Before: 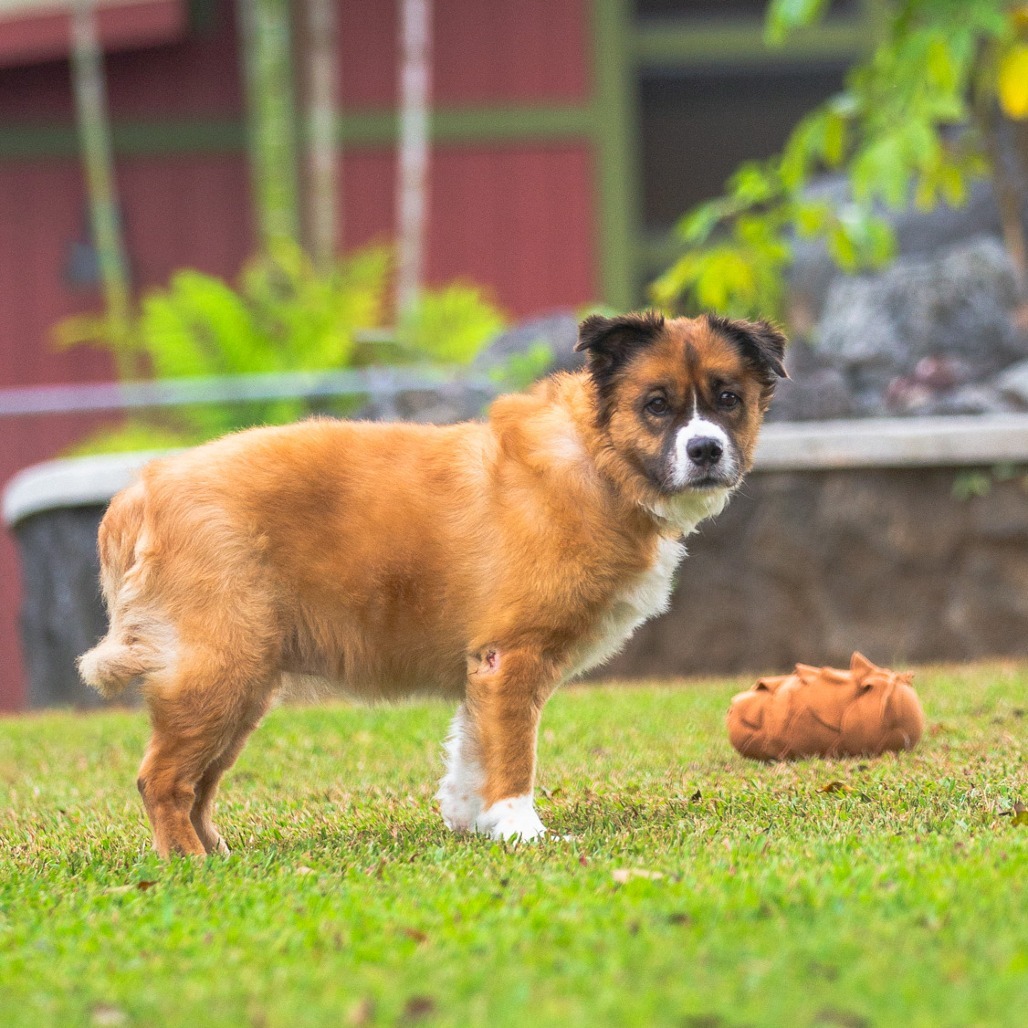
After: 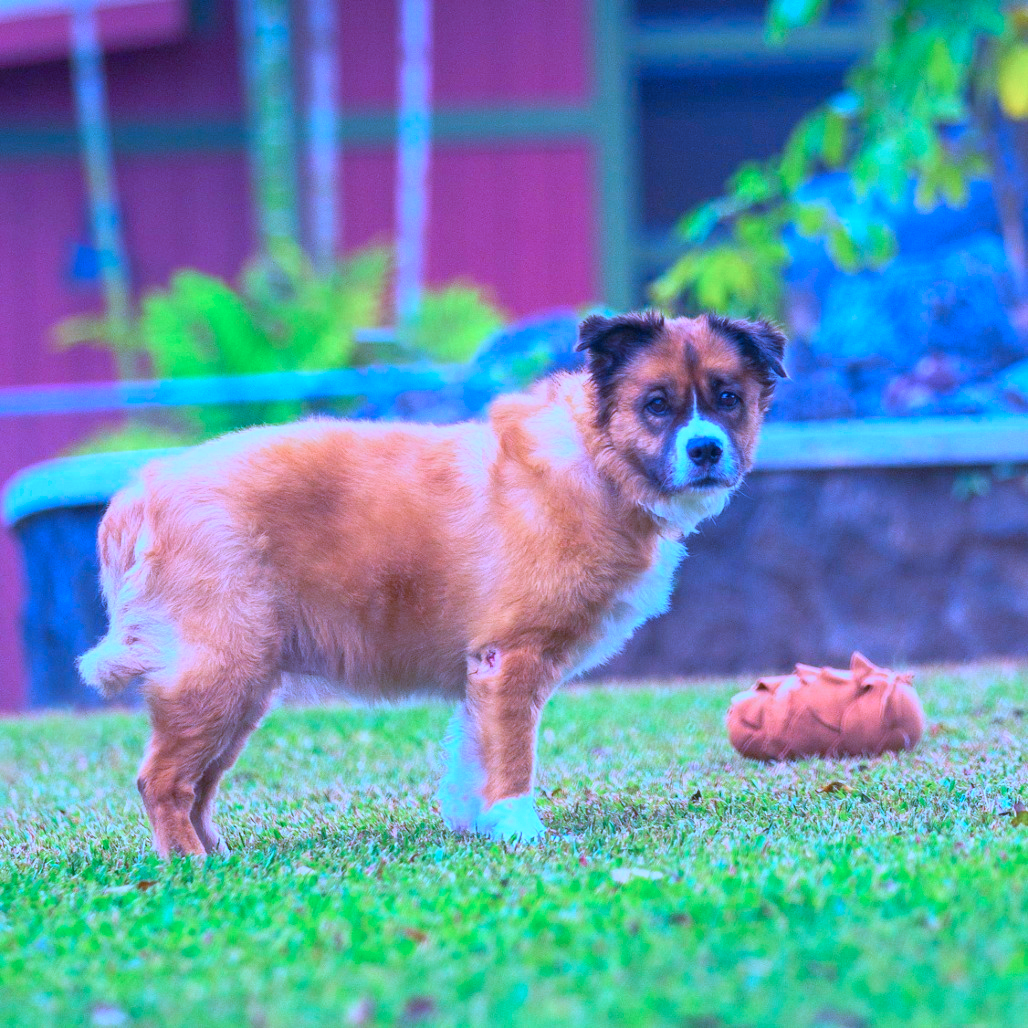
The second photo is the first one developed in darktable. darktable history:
contrast brightness saturation: saturation 0.5
color calibration: output R [1.063, -0.012, -0.003, 0], output B [-0.079, 0.047, 1, 0], illuminant custom, x 0.46, y 0.43, temperature 2642.66 K
